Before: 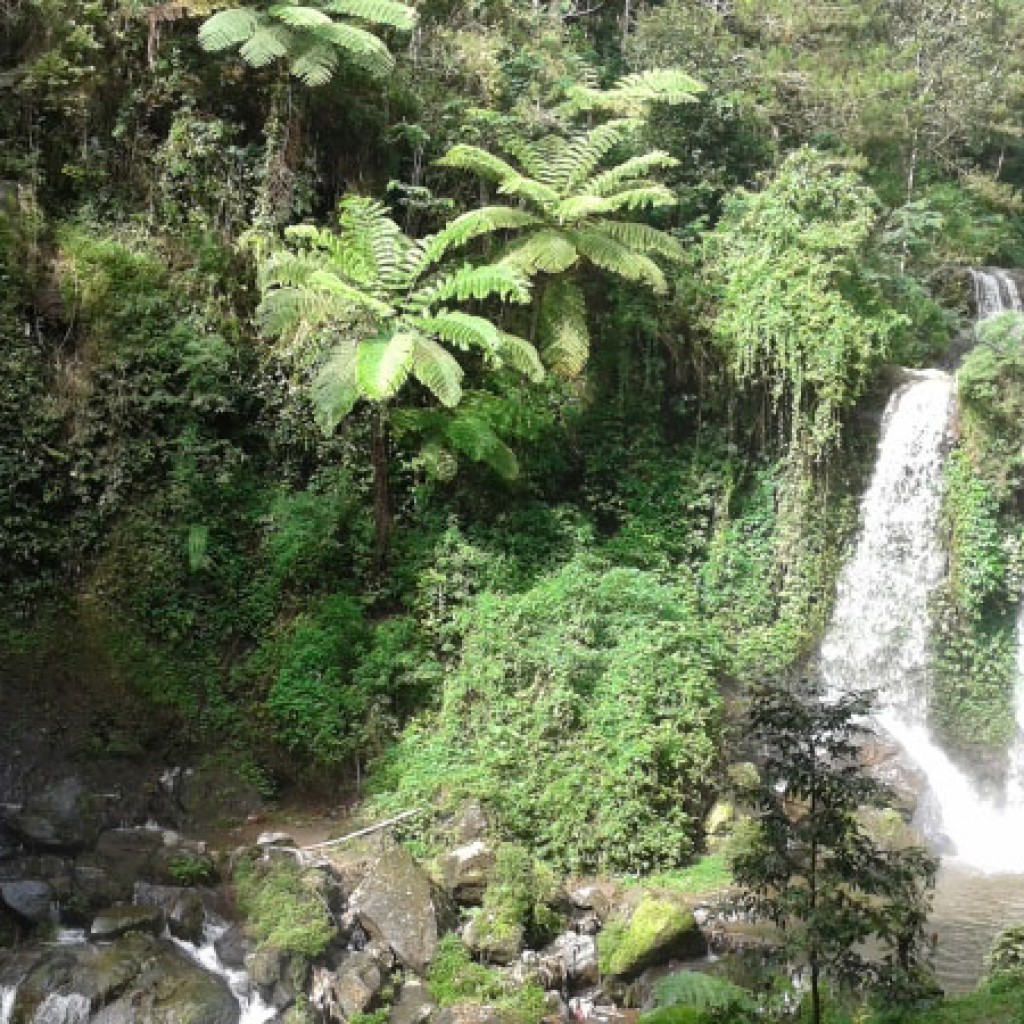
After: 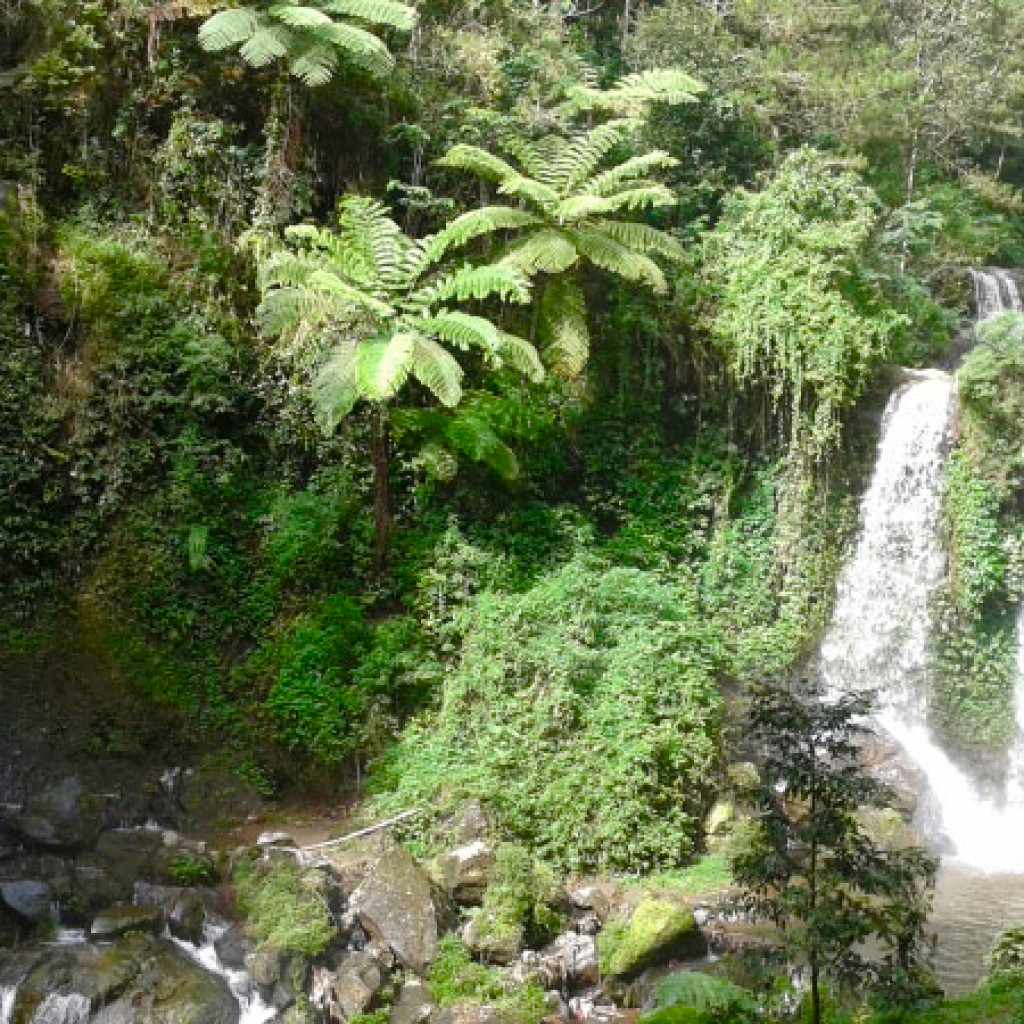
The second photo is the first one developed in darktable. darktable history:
color balance rgb: highlights gain › chroma 0.112%, highlights gain › hue 330.84°, perceptual saturation grading › global saturation 20%, perceptual saturation grading › highlights -25.748%, perceptual saturation grading › shadows 49.963%
